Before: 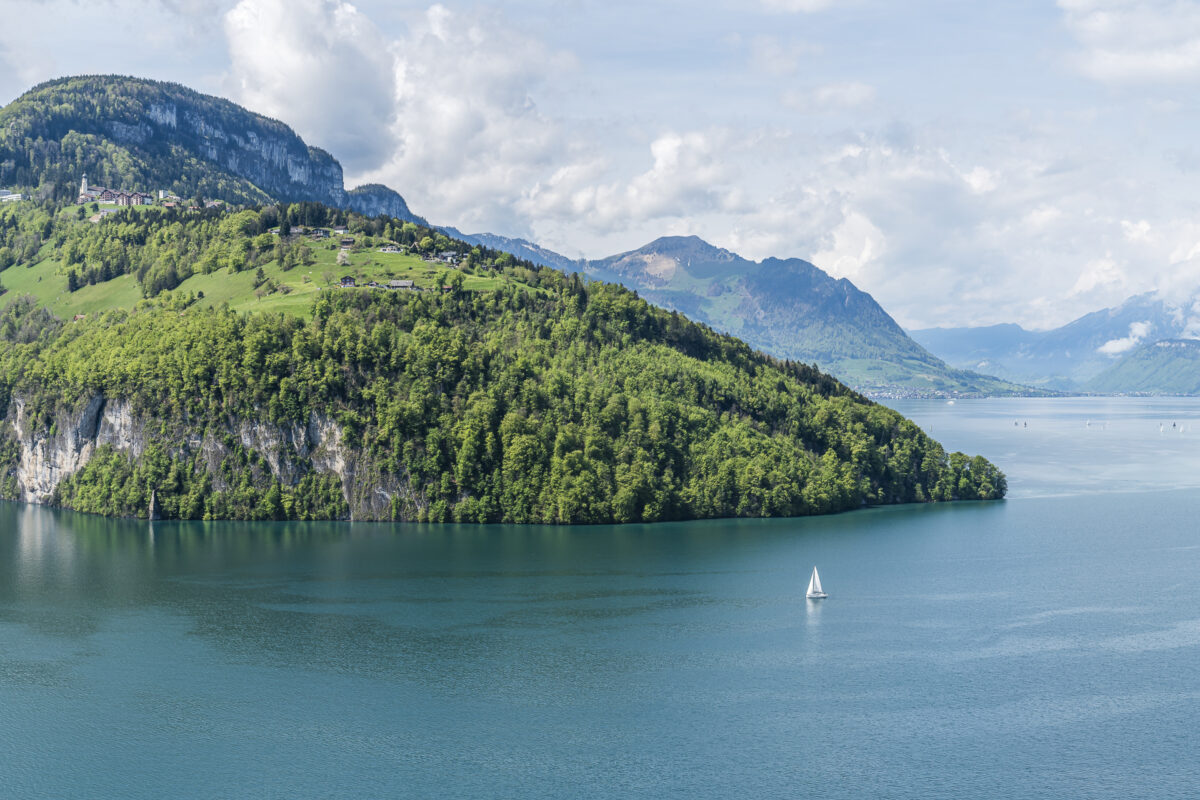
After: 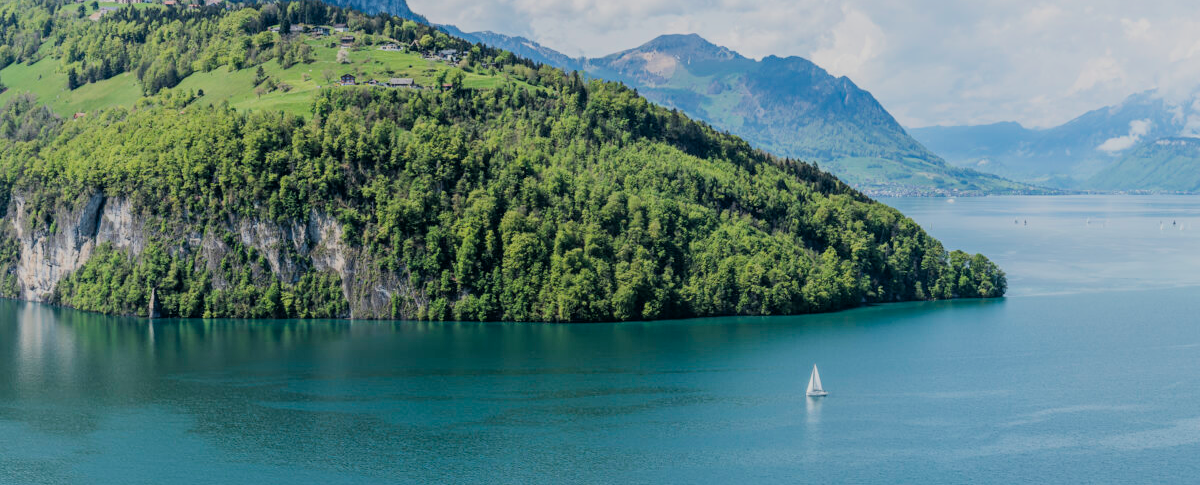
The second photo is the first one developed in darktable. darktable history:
crop and rotate: top 25.357%, bottom 13.942%
filmic rgb: black relative exposure -7.65 EV, white relative exposure 4.56 EV, hardness 3.61, color science v6 (2022)
